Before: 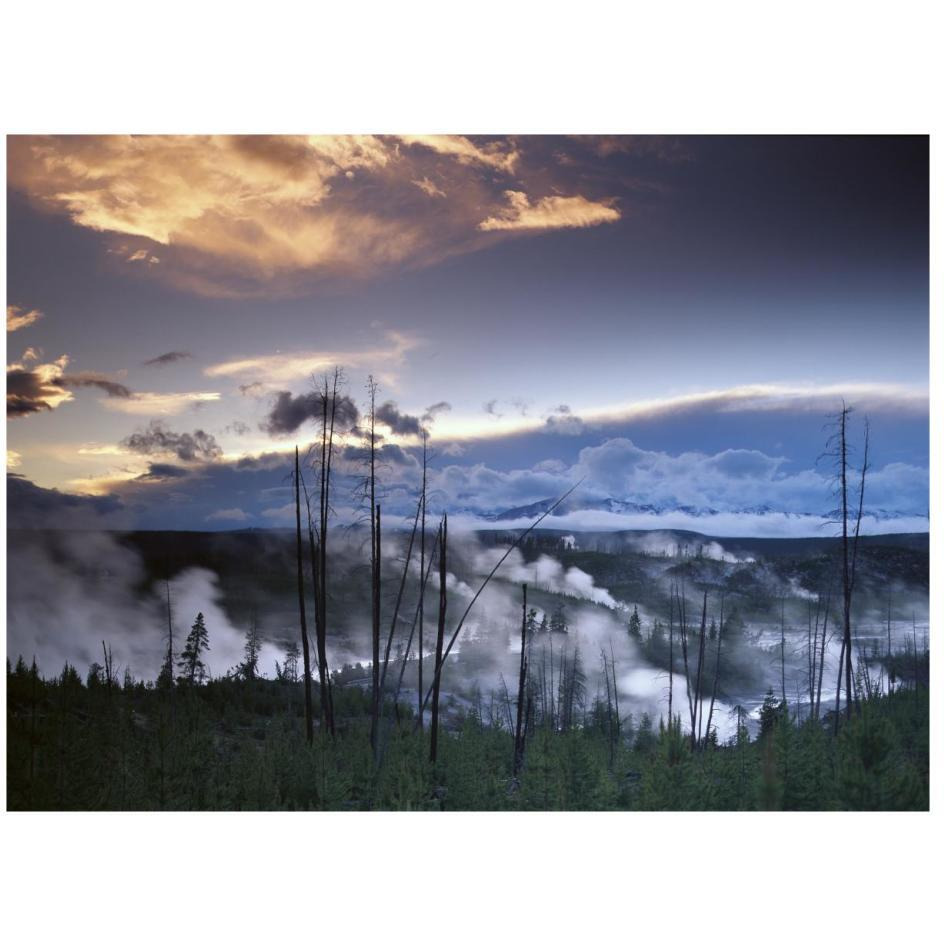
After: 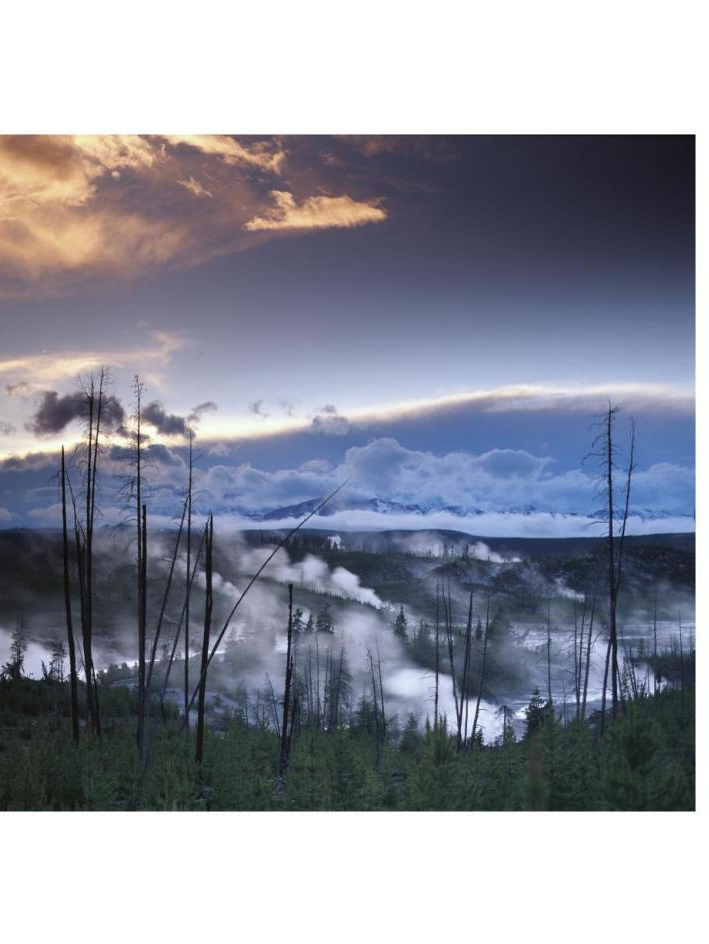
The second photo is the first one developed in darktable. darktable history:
crop and rotate: left 24.801%
